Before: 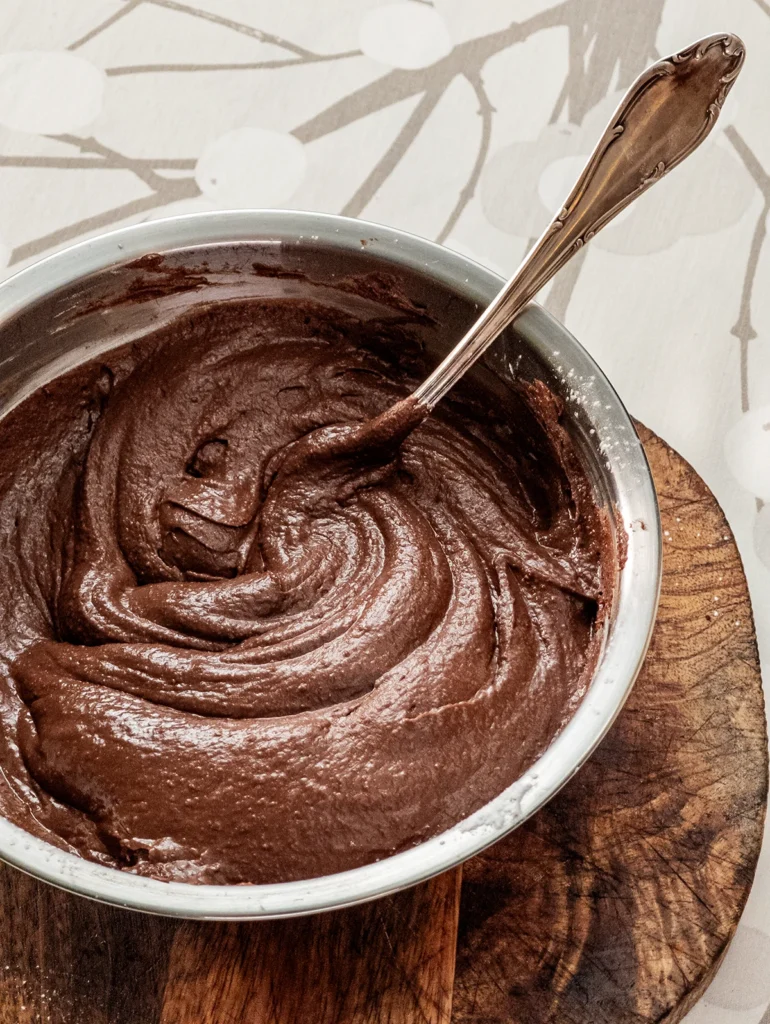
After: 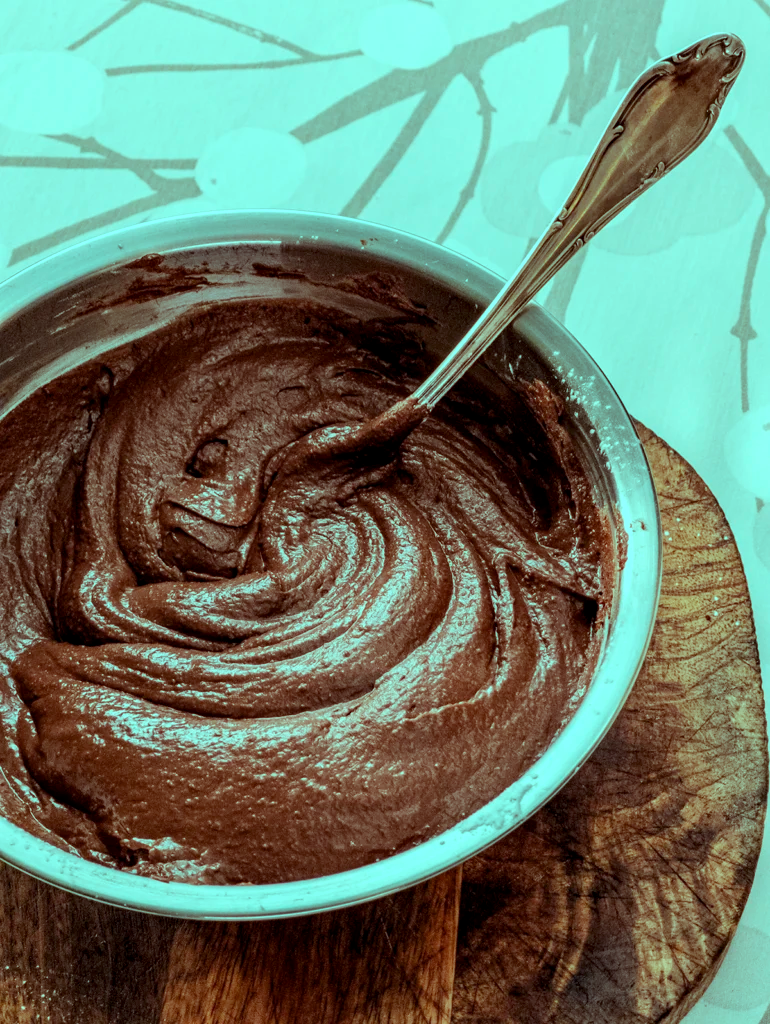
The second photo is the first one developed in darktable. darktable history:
color calibration: illuminant same as pipeline (D50), adaptation XYZ, x 0.346, y 0.358, temperature 5012.2 K
local contrast: highlights 61%, shadows 105%, detail 107%, midtone range 0.527
color balance rgb: highlights gain › chroma 7.387%, highlights gain › hue 185.96°, perceptual saturation grading › global saturation 15.902%, global vibrance -24.677%
exposure: black level correction 0.001, compensate highlight preservation false
